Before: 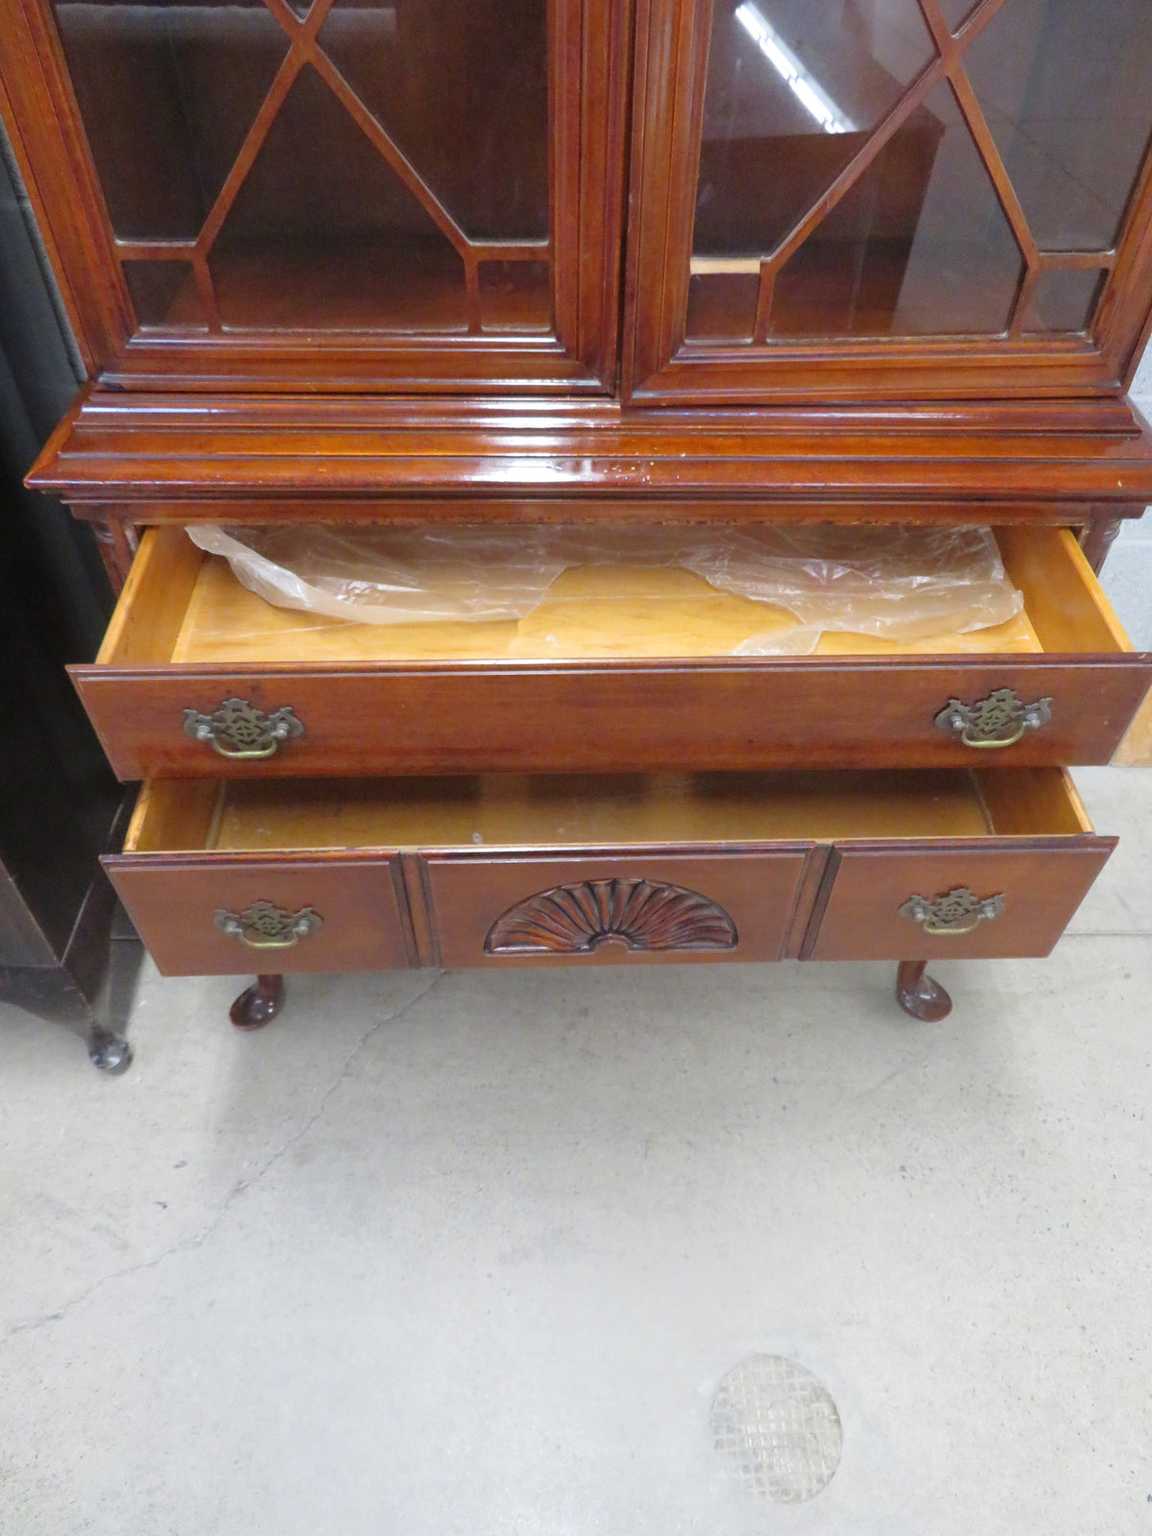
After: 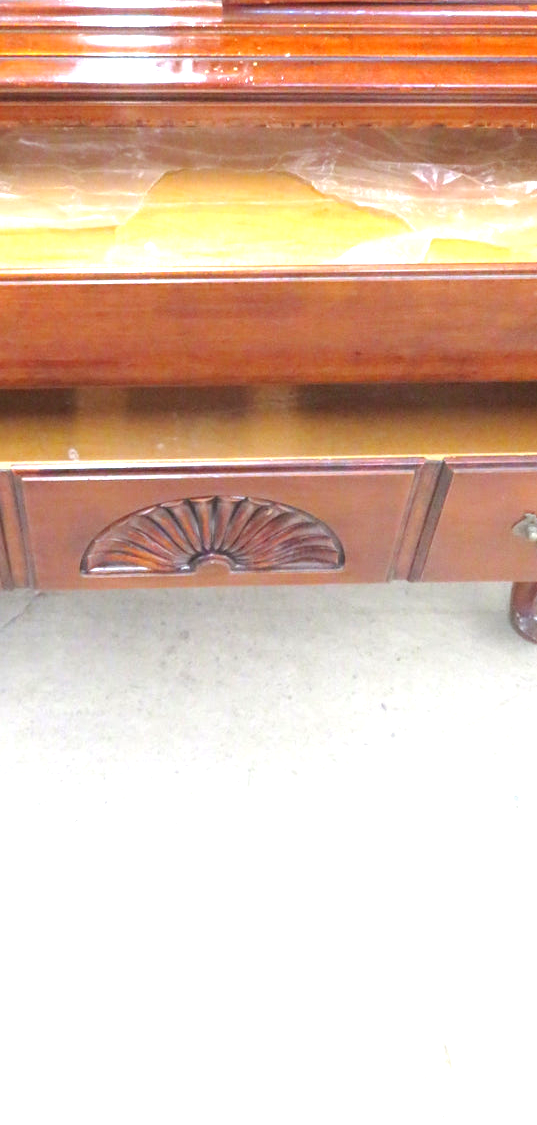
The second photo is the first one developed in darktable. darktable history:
crop: left 35.375%, top 26.208%, right 19.85%, bottom 3.421%
exposure: black level correction 0, exposure 1.2 EV, compensate exposure bias true, compensate highlight preservation false
